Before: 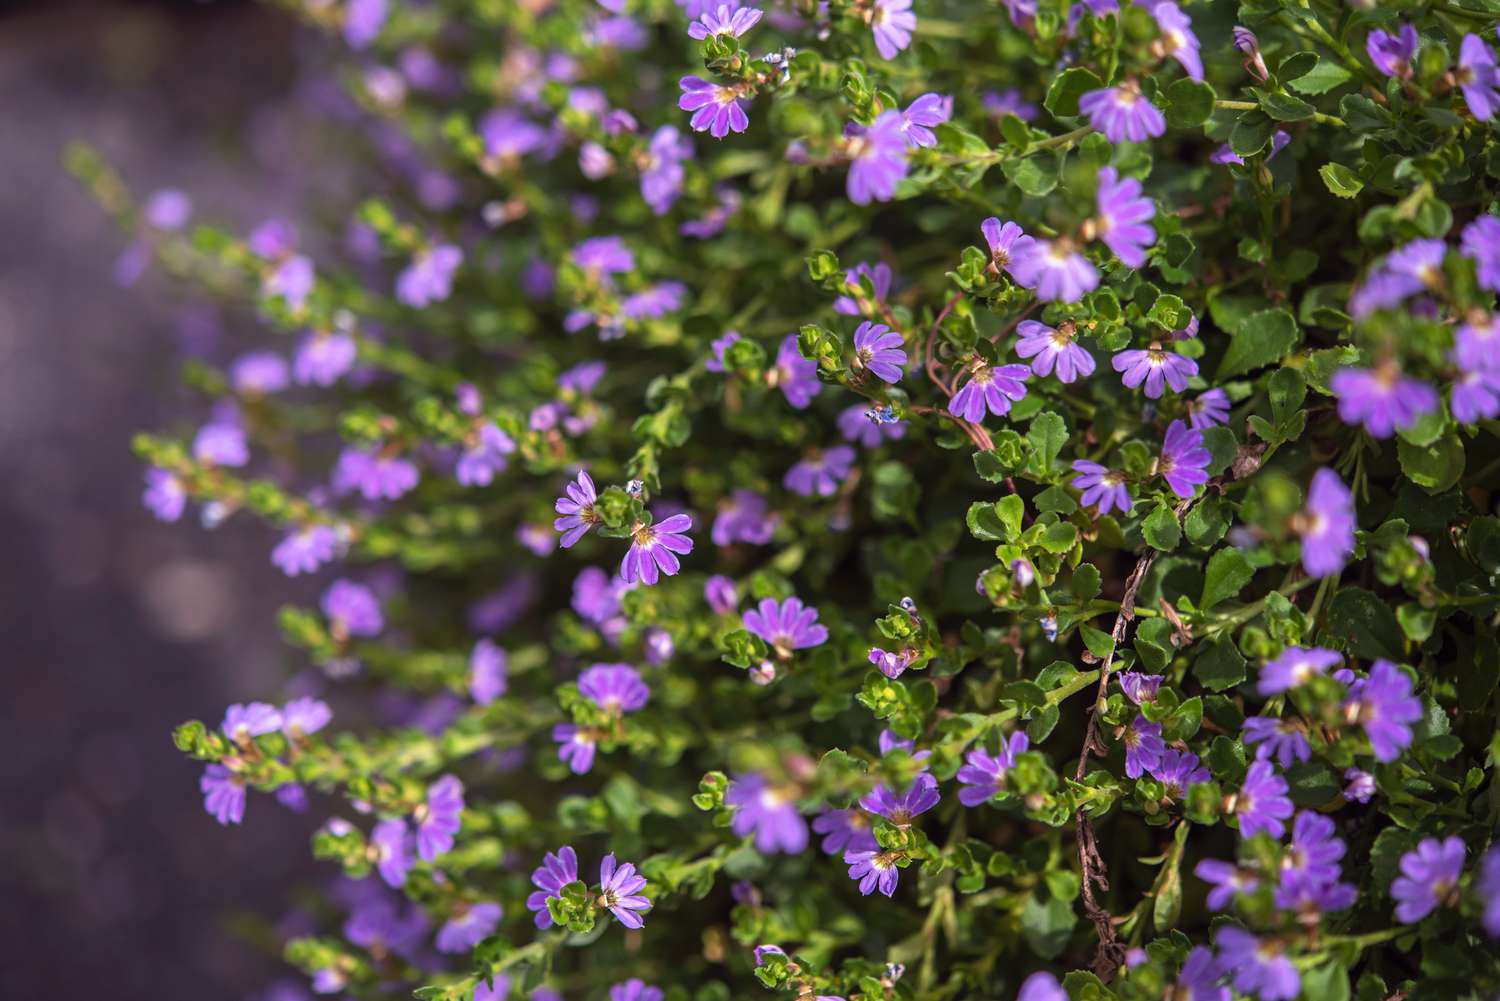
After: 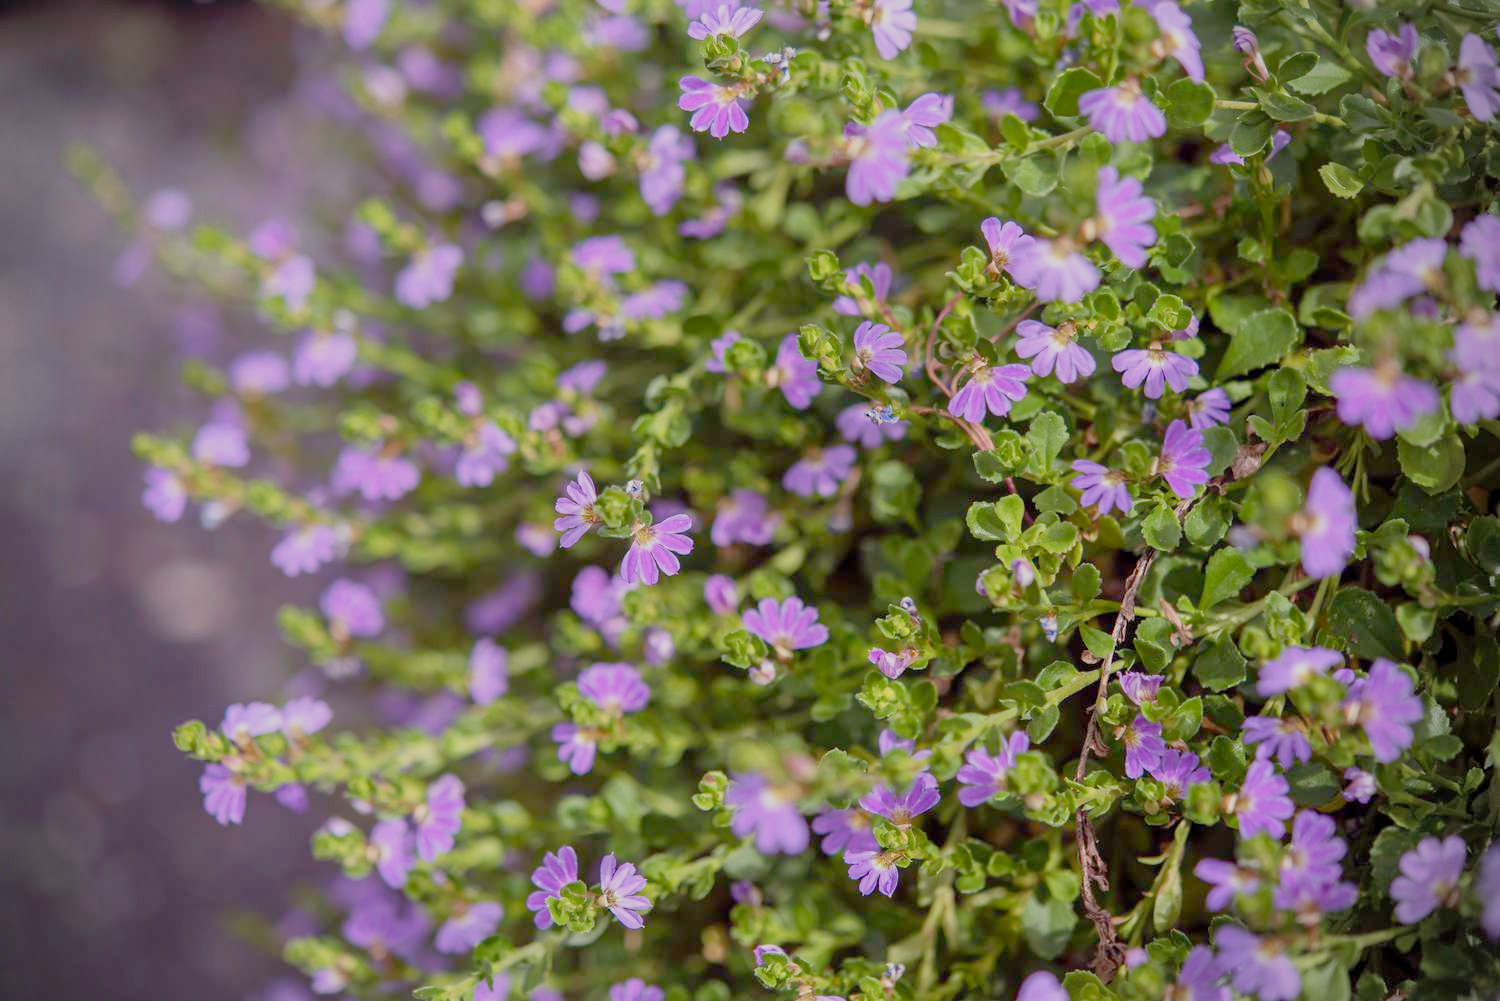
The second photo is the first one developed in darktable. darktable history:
vignetting: on, module defaults
filmic rgb: black relative exposure -7 EV, white relative exposure 6 EV, threshold 3 EV, target black luminance 0%, hardness 2.73, latitude 61.22%, contrast 0.691, highlights saturation mix 10%, shadows ↔ highlights balance -0.073%, preserve chrominance no, color science v4 (2020), iterations of high-quality reconstruction 10, contrast in shadows soft, contrast in highlights soft, enable highlight reconstruction true
exposure: black level correction 0, exposure 1.1 EV, compensate exposure bias true, compensate highlight preservation false
